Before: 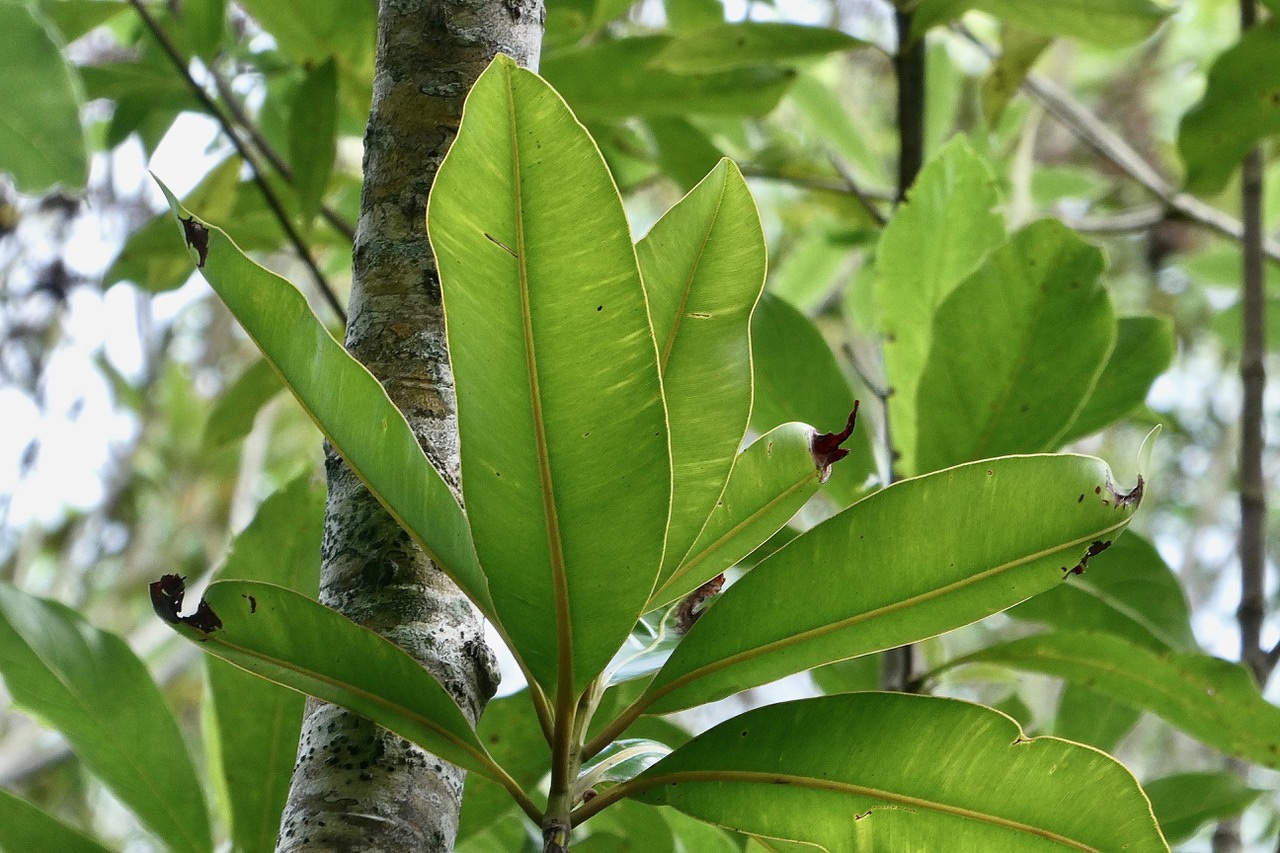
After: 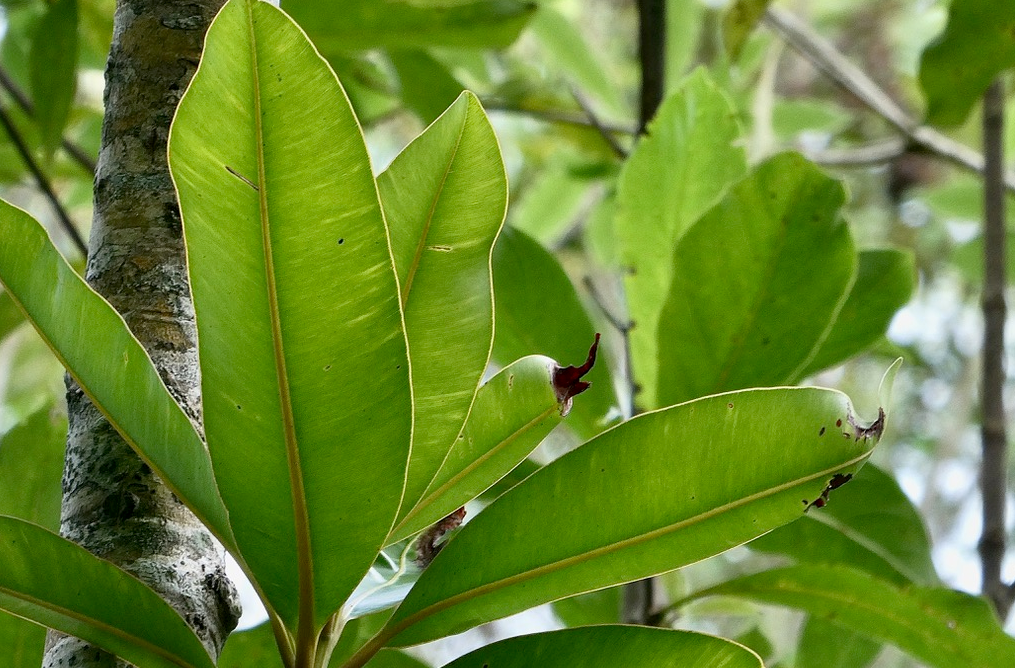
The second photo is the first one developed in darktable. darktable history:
crop and rotate: left 20.294%, top 7.963%, right 0.338%, bottom 13.616%
